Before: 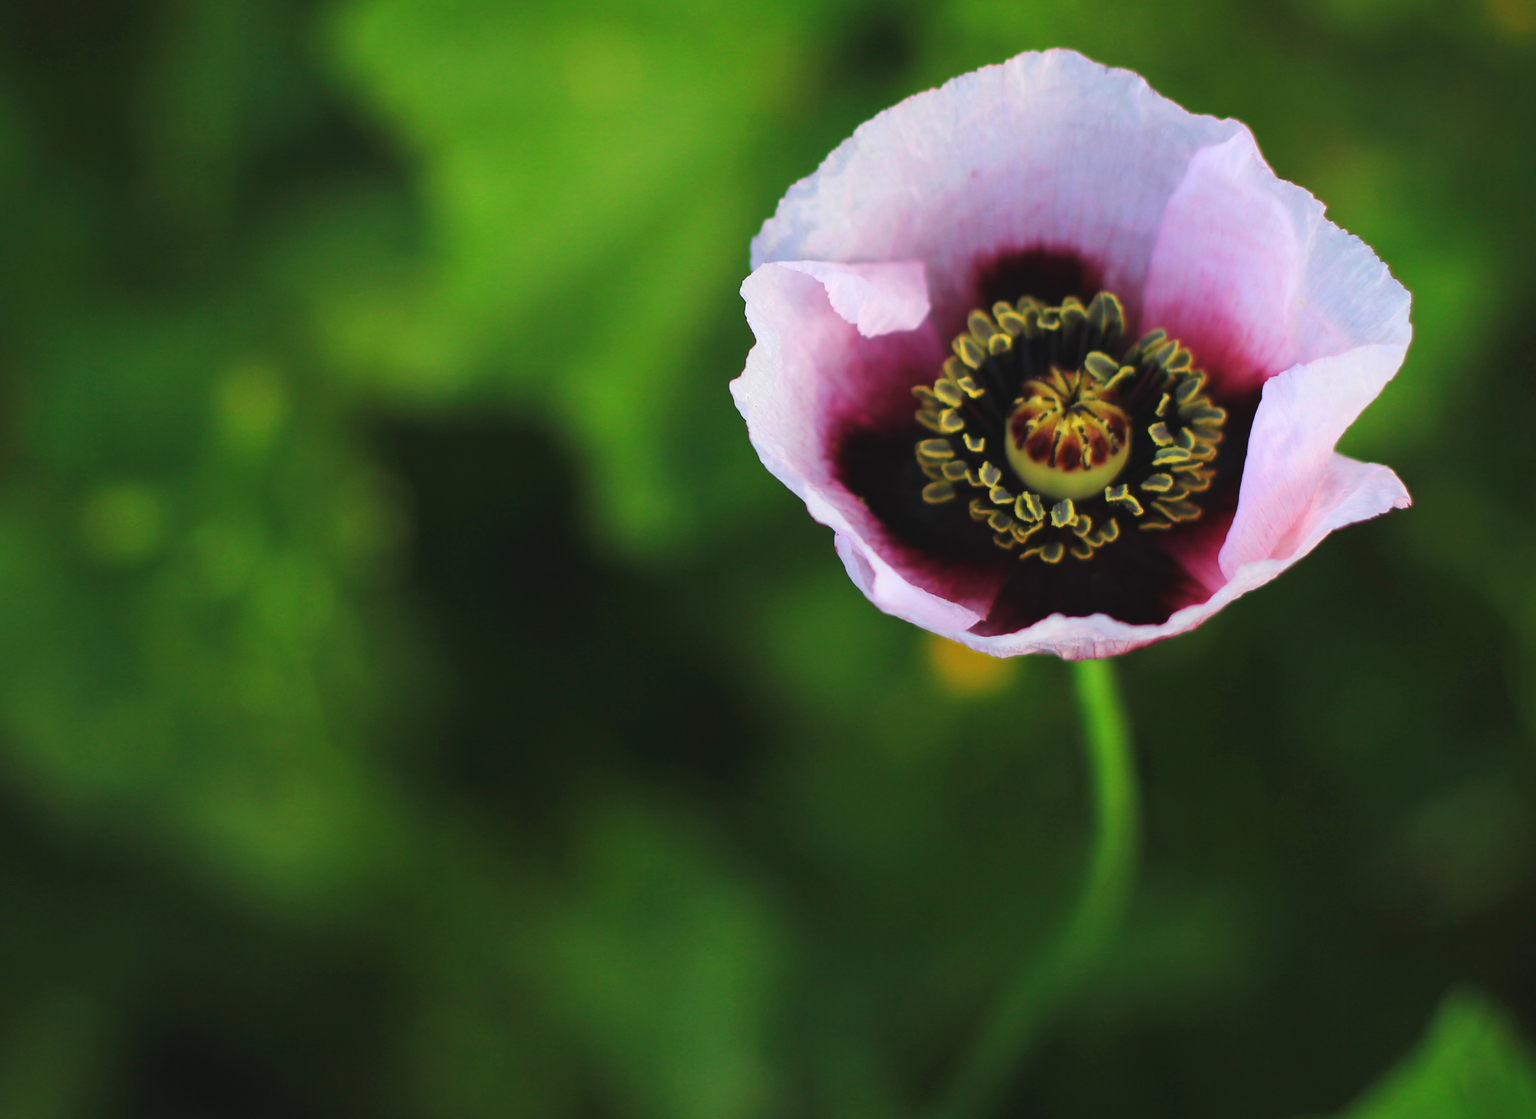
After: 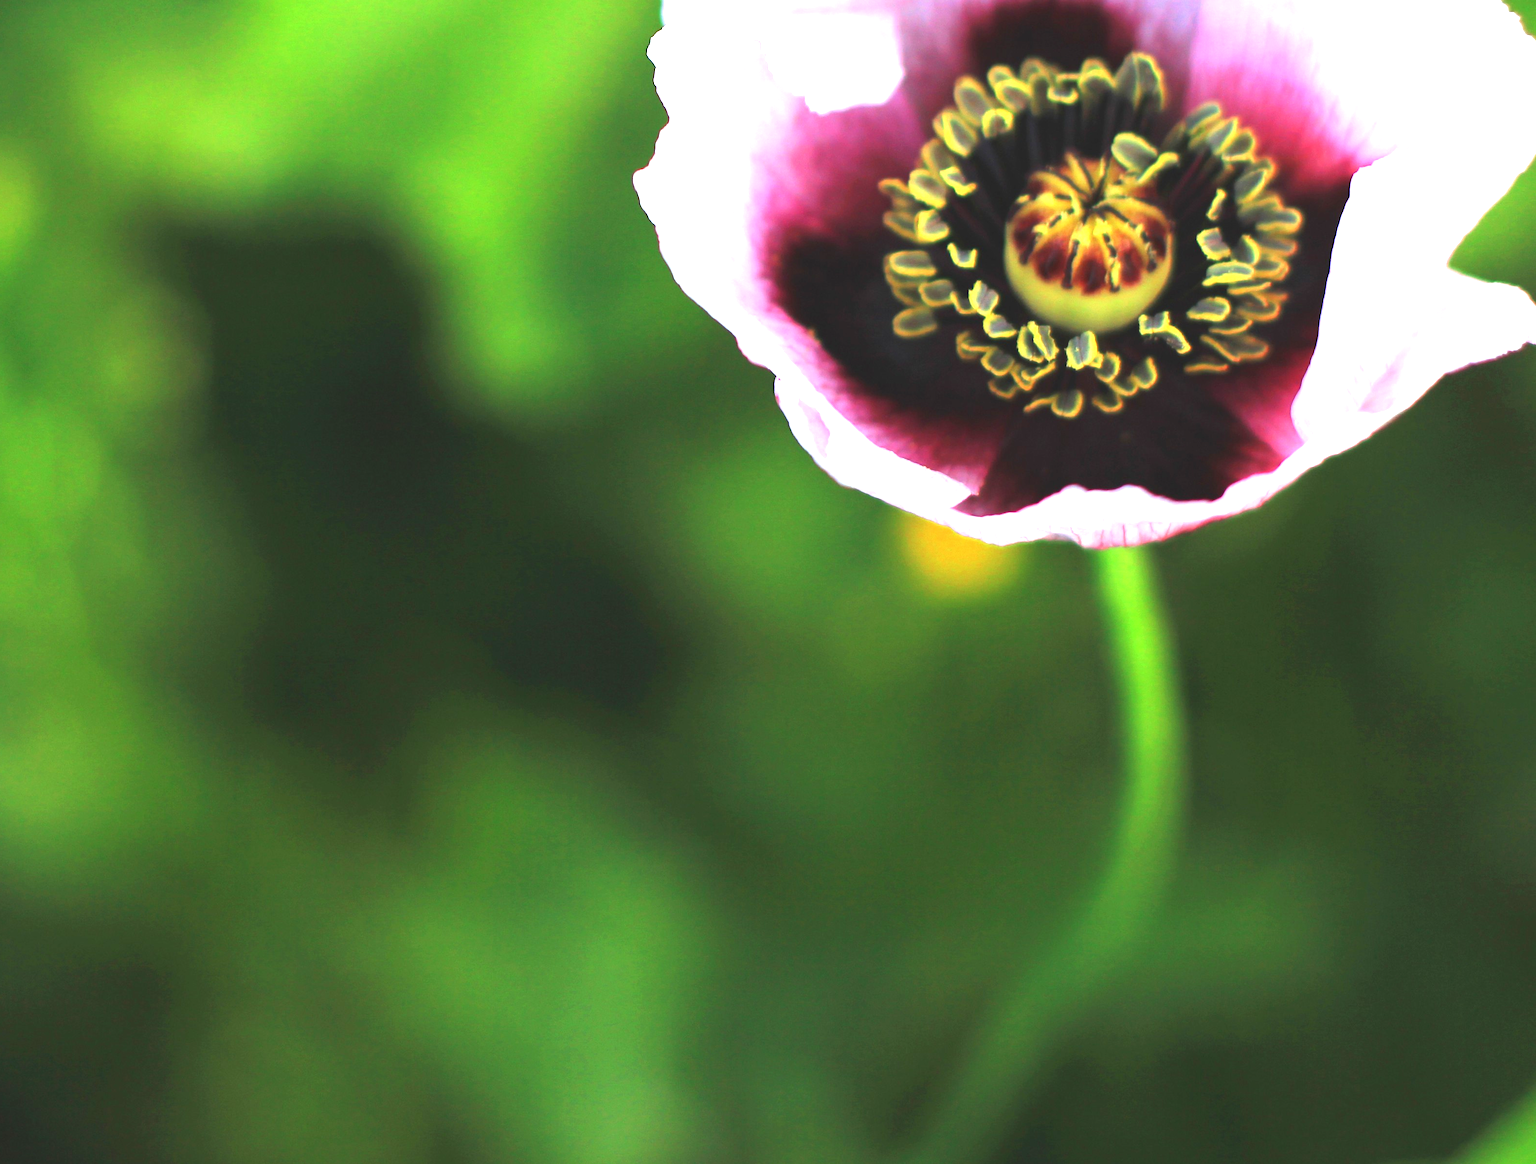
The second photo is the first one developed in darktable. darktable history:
crop: left 16.861%, top 22.626%, right 8.817%
exposure: black level correction 0, exposure 1.481 EV, compensate exposure bias true, compensate highlight preservation false
